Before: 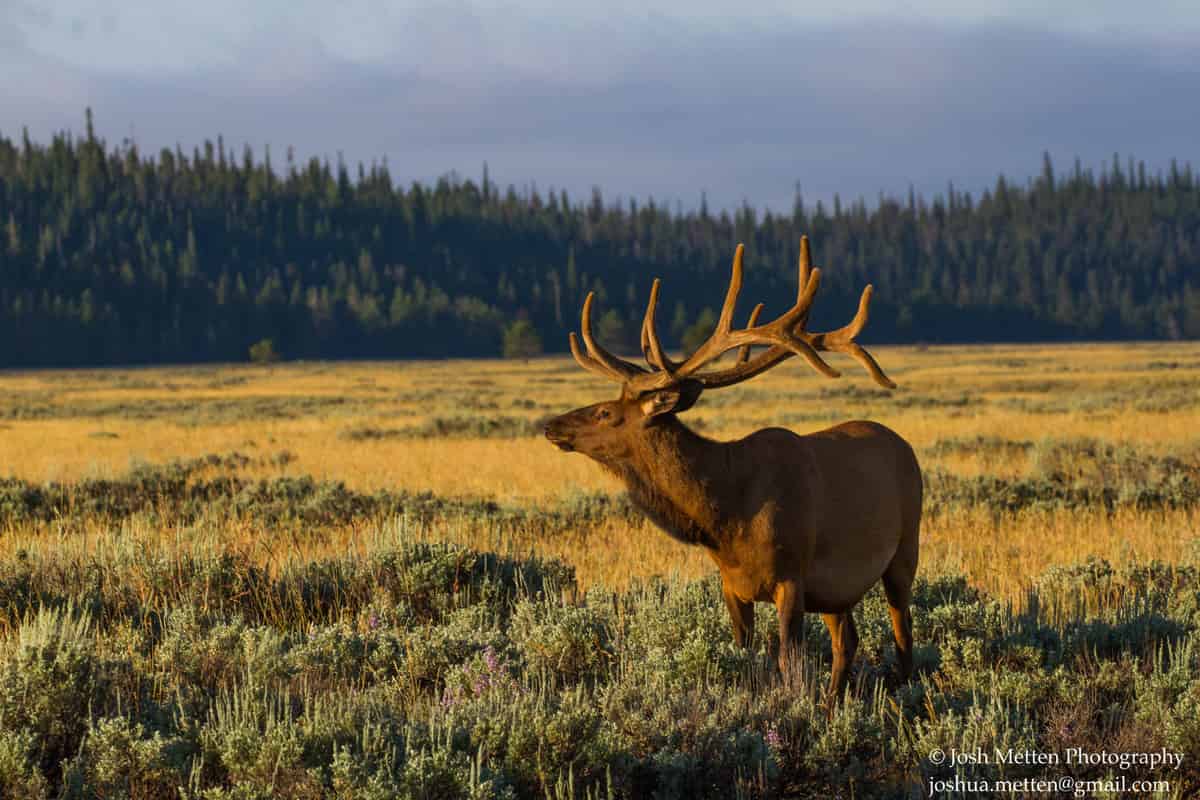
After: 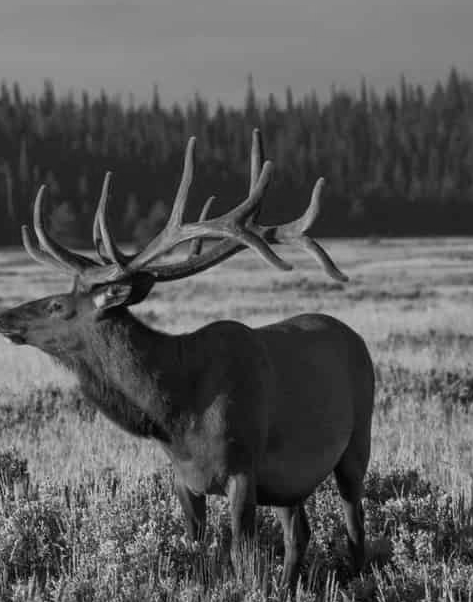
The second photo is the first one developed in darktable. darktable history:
monochrome: a -6.99, b 35.61, size 1.4
crop: left 45.721%, top 13.393%, right 14.118%, bottom 10.01%
